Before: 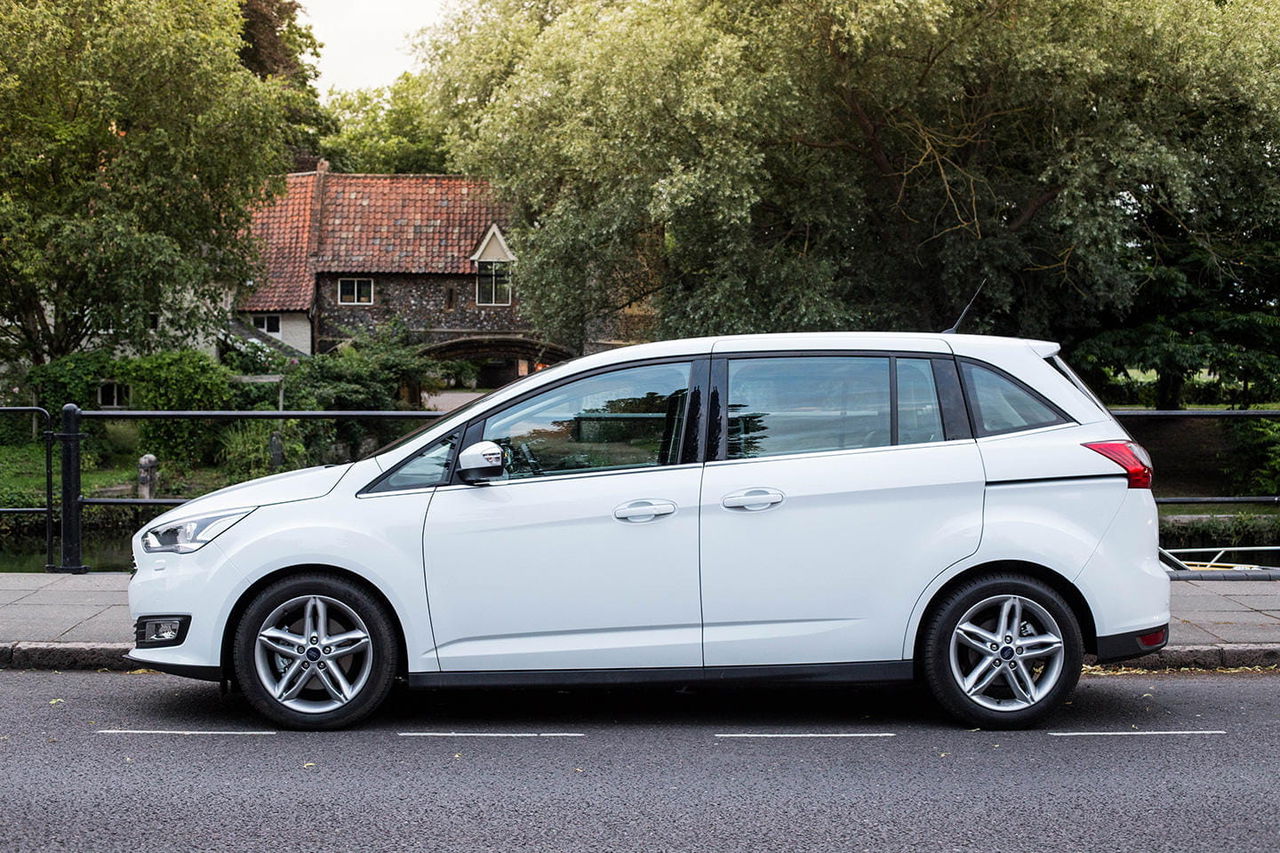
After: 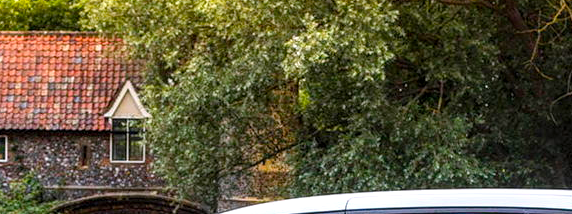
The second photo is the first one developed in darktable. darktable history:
white balance: red 1.009, blue 1.027
color balance rgb: linear chroma grading › global chroma 15%, perceptual saturation grading › global saturation 30%
levels: levels [0, 0.435, 0.917]
local contrast: on, module defaults
crop: left 28.64%, top 16.832%, right 26.637%, bottom 58.055%
